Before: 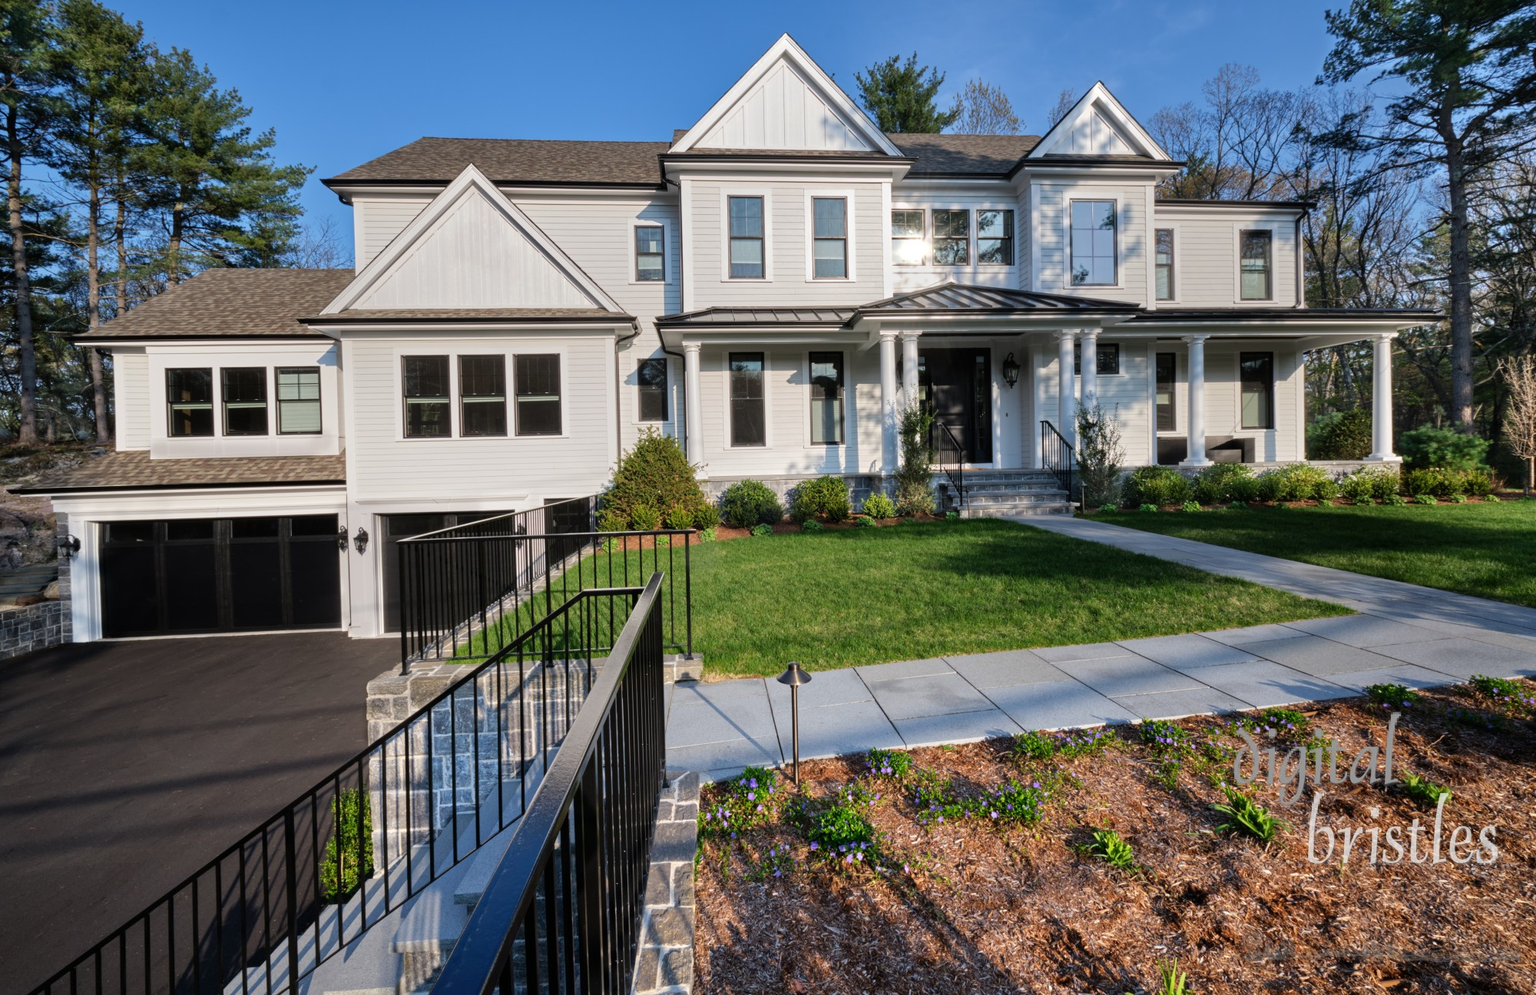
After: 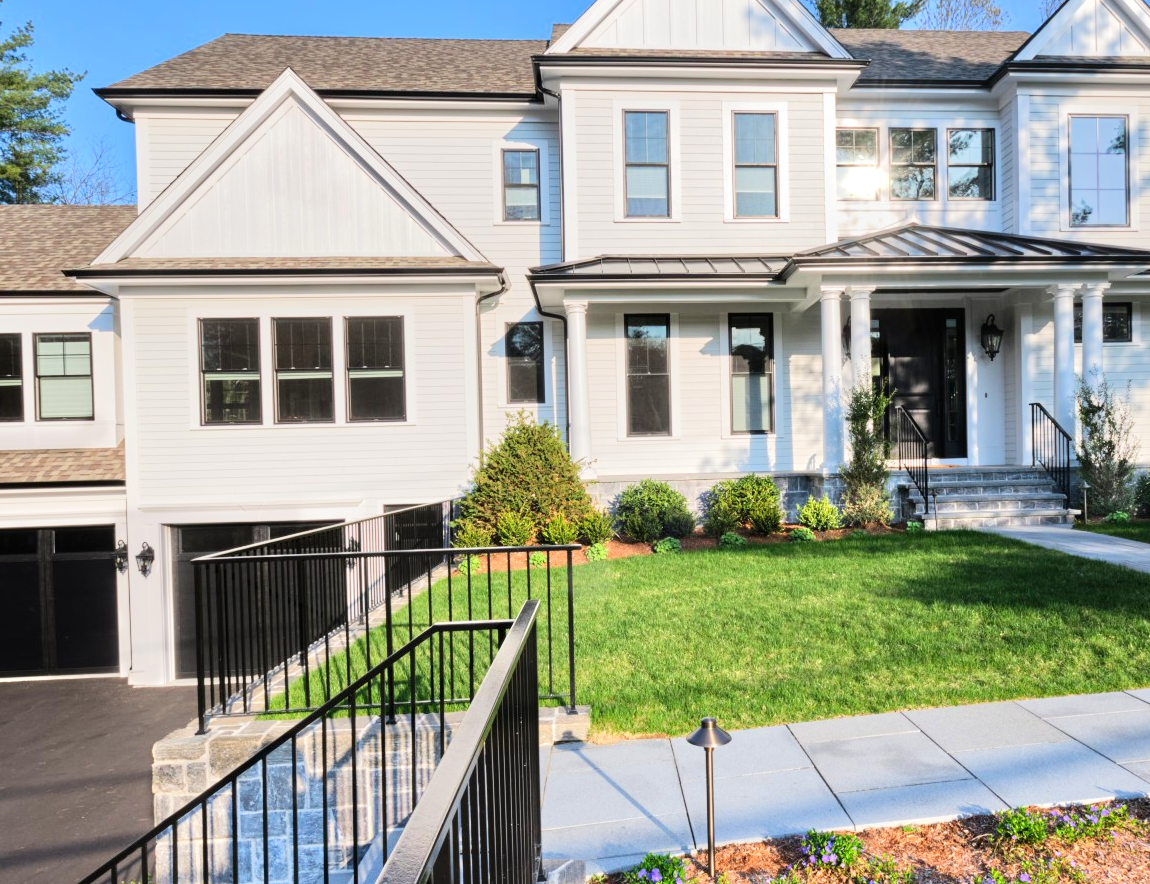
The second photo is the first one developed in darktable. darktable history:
crop: left 16.25%, top 11.204%, right 26.242%, bottom 20.553%
tone equalizer: -7 EV 0.144 EV, -6 EV 0.592 EV, -5 EV 1.16 EV, -4 EV 1.29 EV, -3 EV 1.18 EV, -2 EV 0.6 EV, -1 EV 0.168 EV, edges refinement/feathering 500, mask exposure compensation -1.57 EV, preserve details guided filter
